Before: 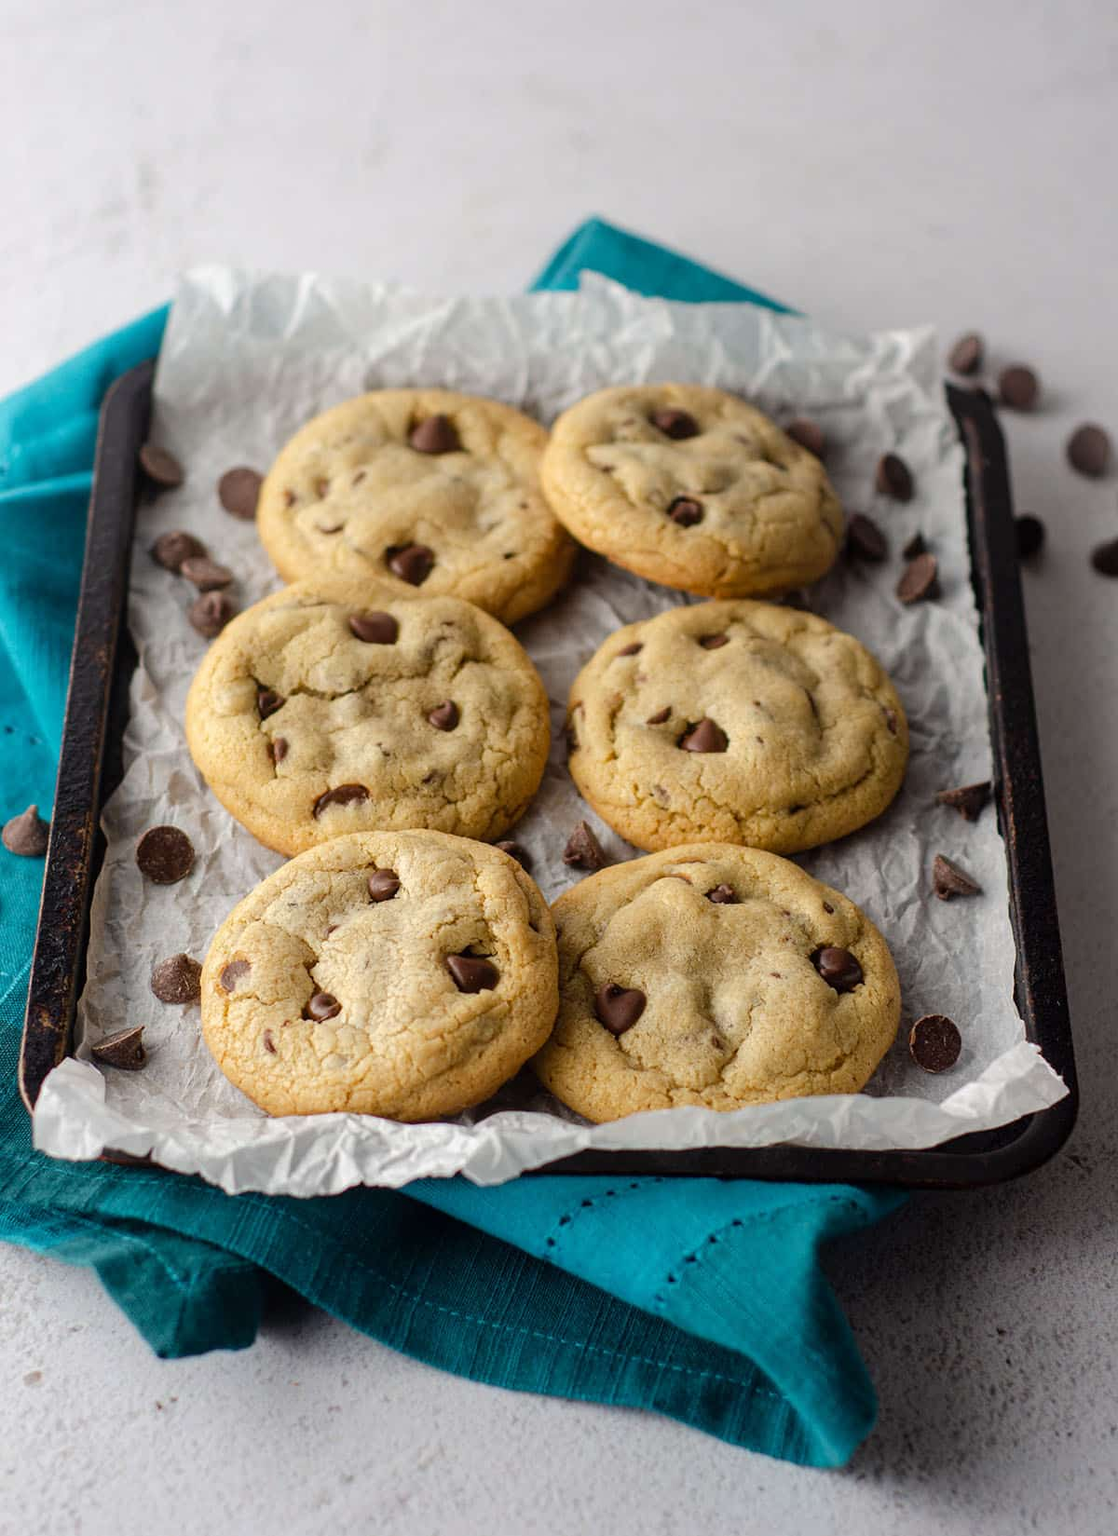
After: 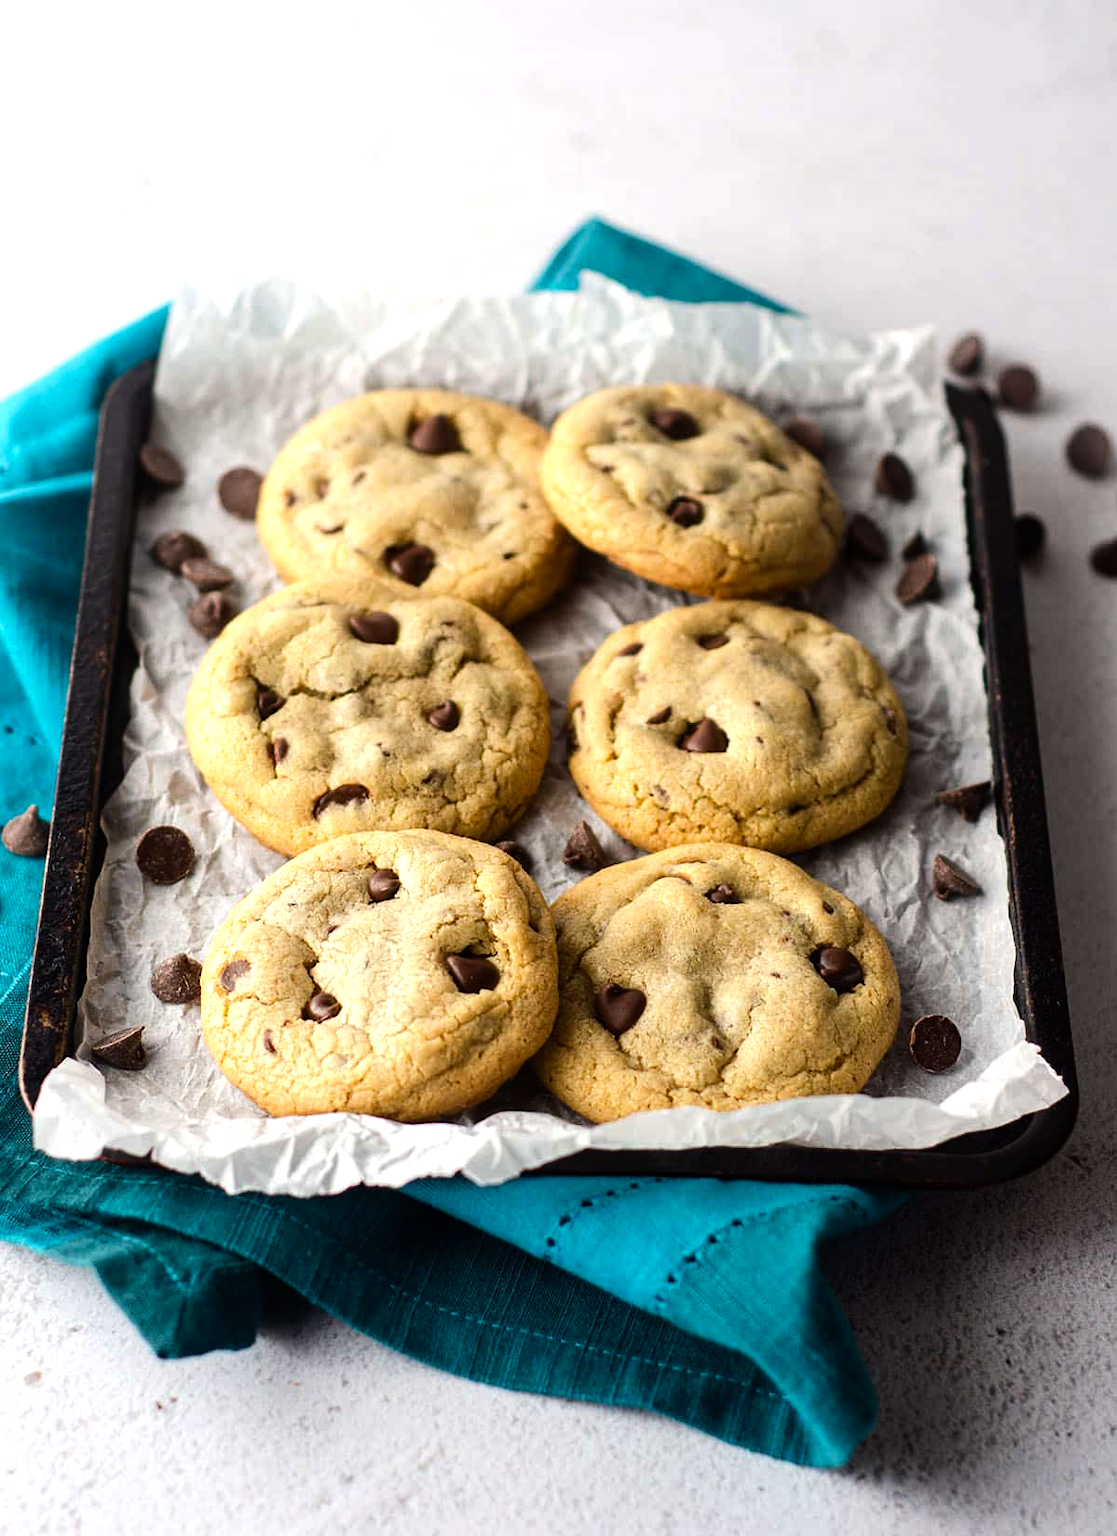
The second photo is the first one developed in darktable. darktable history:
contrast brightness saturation: contrast 0.039, saturation 0.072
tone equalizer: -8 EV -0.75 EV, -7 EV -0.708 EV, -6 EV -0.607 EV, -5 EV -0.375 EV, -3 EV 0.381 EV, -2 EV 0.6 EV, -1 EV 0.687 EV, +0 EV 0.733 EV, edges refinement/feathering 500, mask exposure compensation -1.57 EV, preserve details no
